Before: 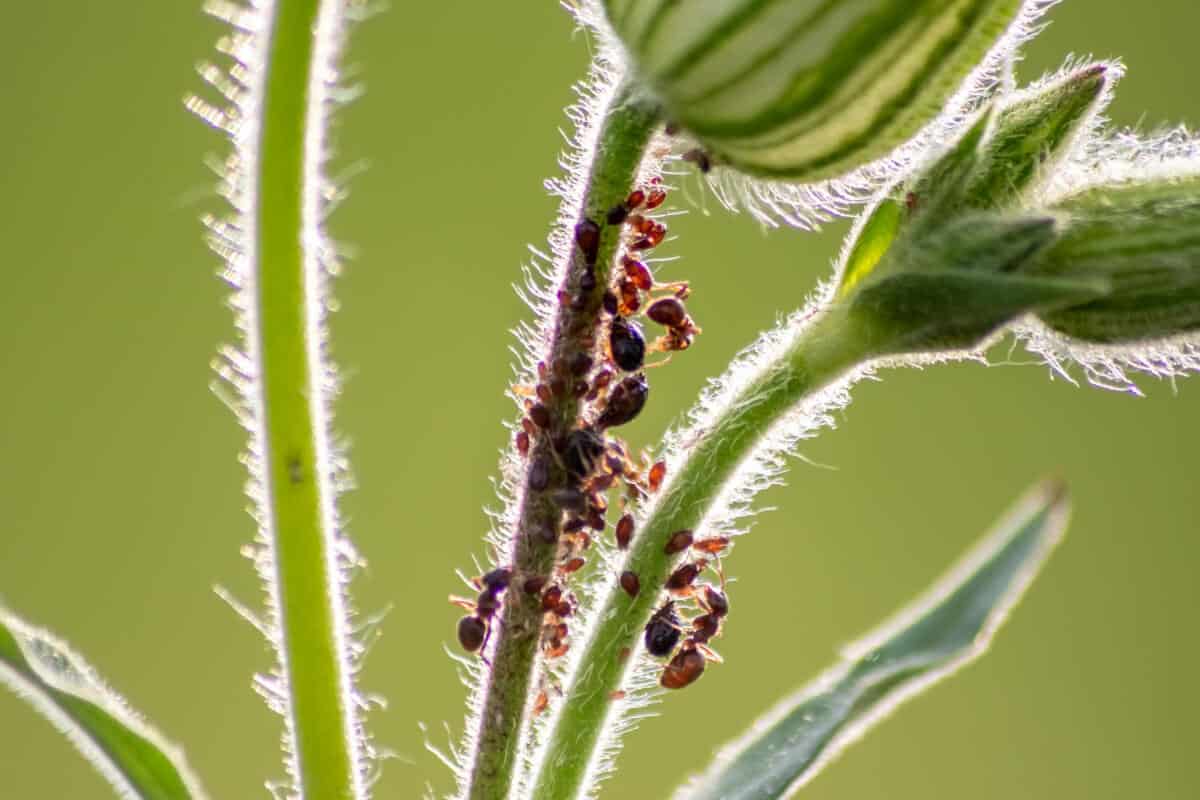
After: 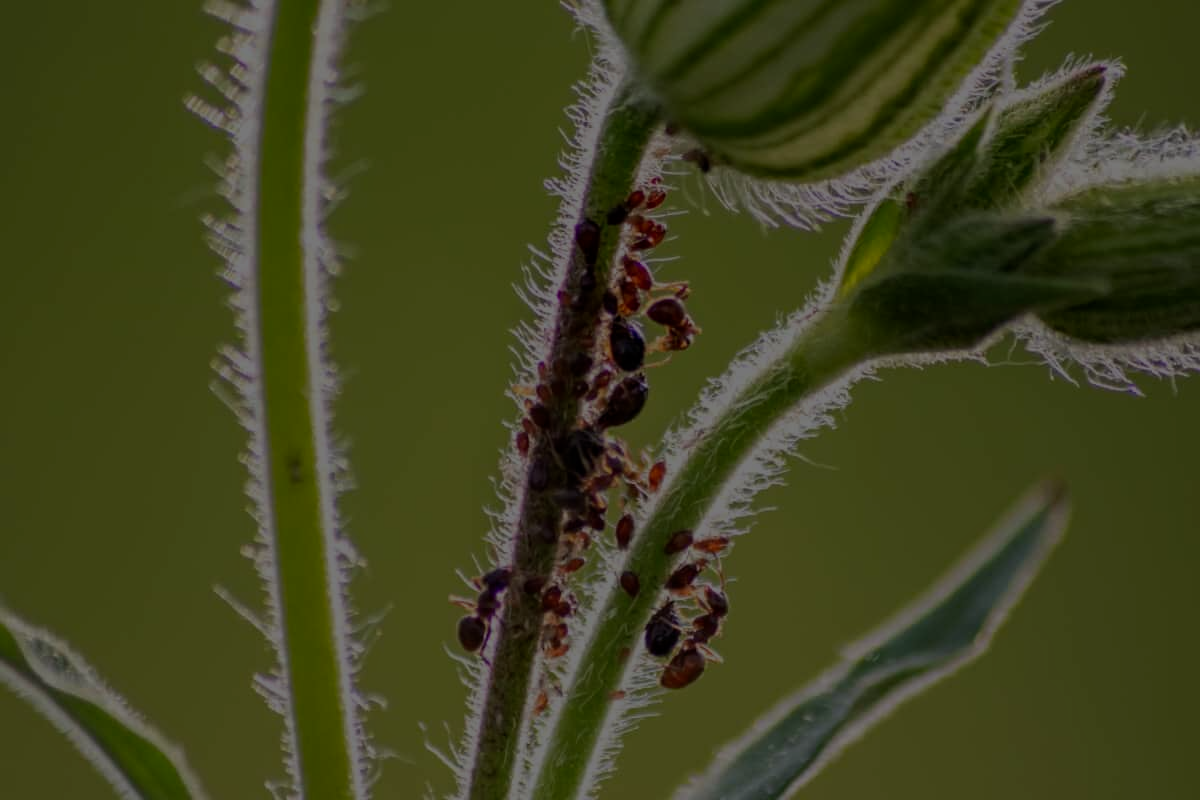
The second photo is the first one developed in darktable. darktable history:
haze removal: compatibility mode true, adaptive false
exposure: exposure -2.446 EV, compensate highlight preservation false
white balance: emerald 1
